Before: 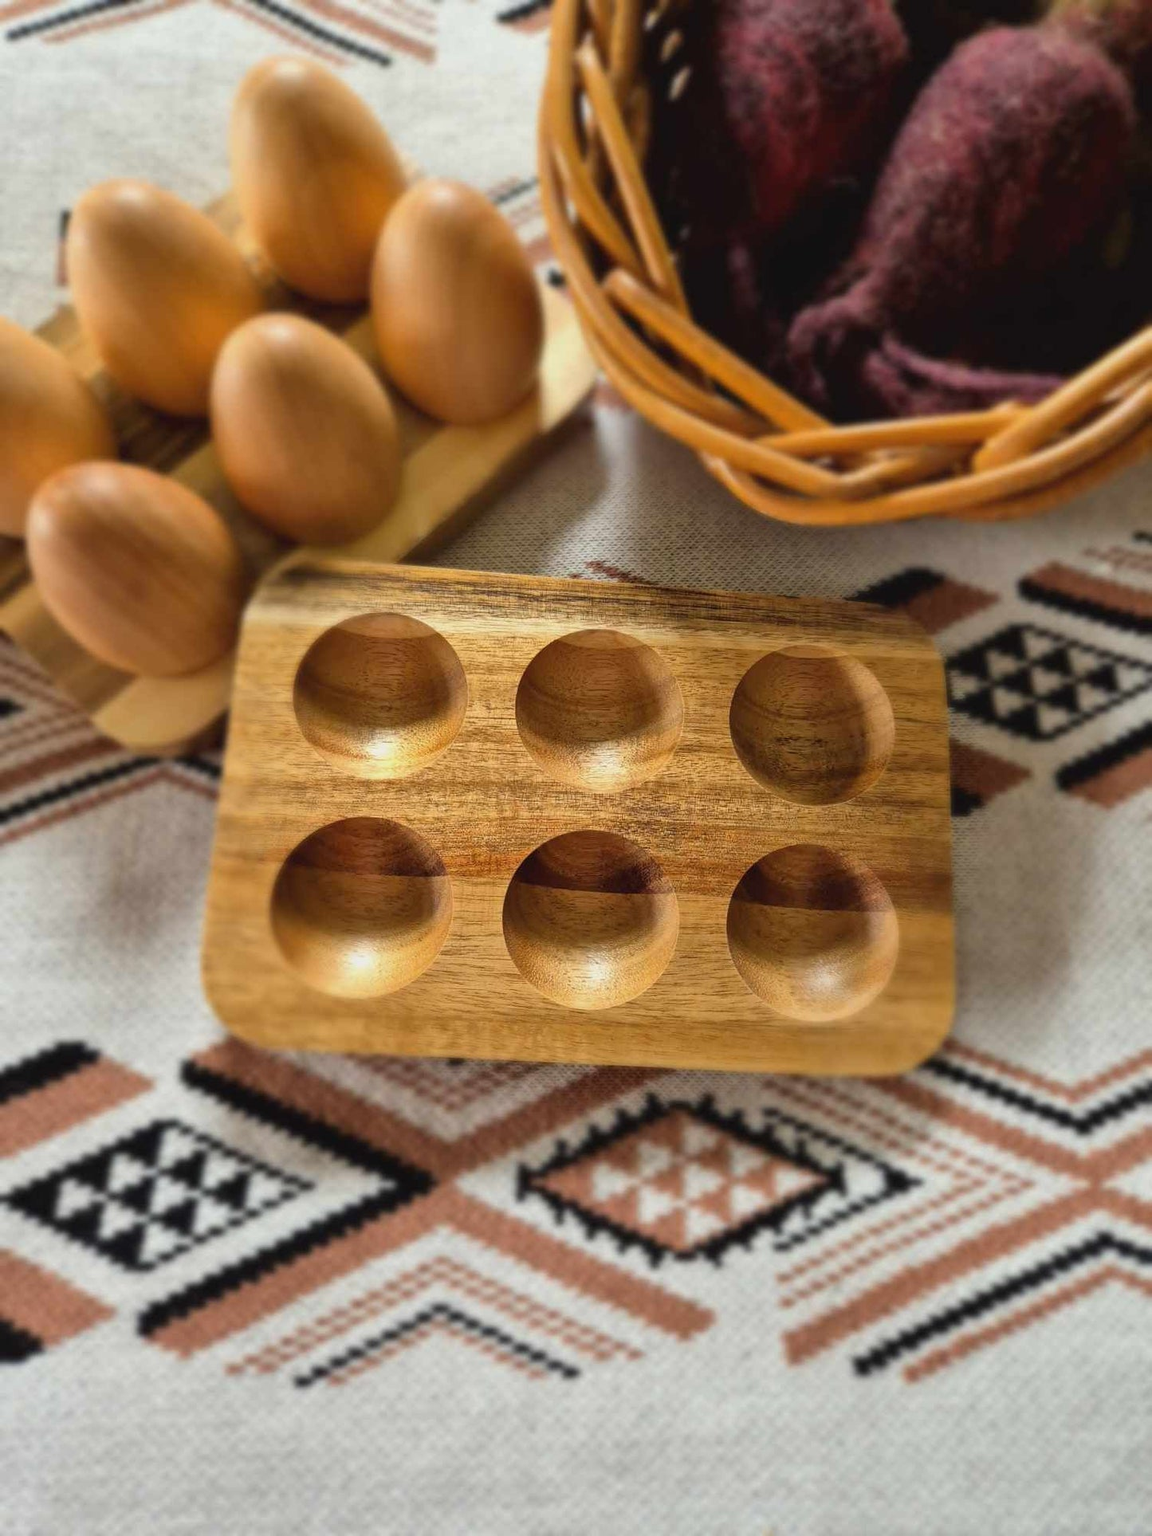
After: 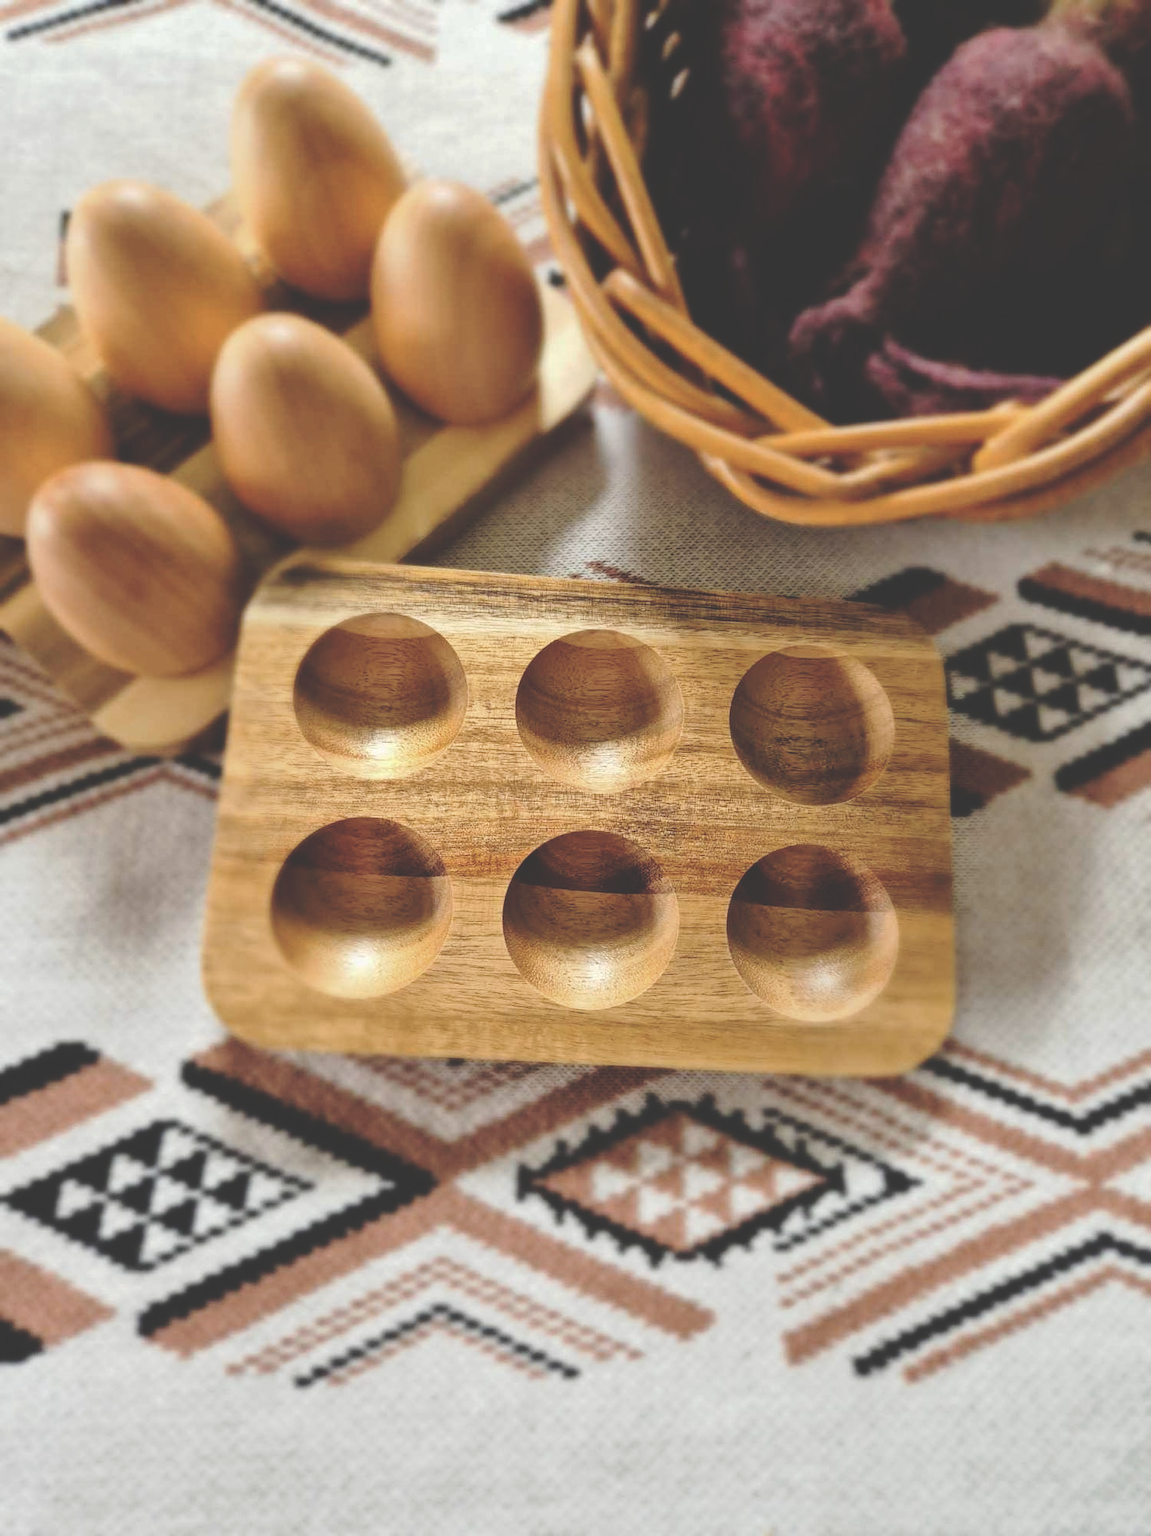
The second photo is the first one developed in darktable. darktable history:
color correction: saturation 0.8
tone curve: curves: ch0 [(0, 0) (0.003, 0.211) (0.011, 0.211) (0.025, 0.215) (0.044, 0.218) (0.069, 0.224) (0.1, 0.227) (0.136, 0.233) (0.177, 0.247) (0.224, 0.275) (0.277, 0.309) (0.335, 0.366) (0.399, 0.438) (0.468, 0.515) (0.543, 0.586) (0.623, 0.658) (0.709, 0.735) (0.801, 0.821) (0.898, 0.889) (1, 1)], preserve colors none
exposure: black level correction 0, exposure 0.2 EV, compensate exposure bias true, compensate highlight preservation false
